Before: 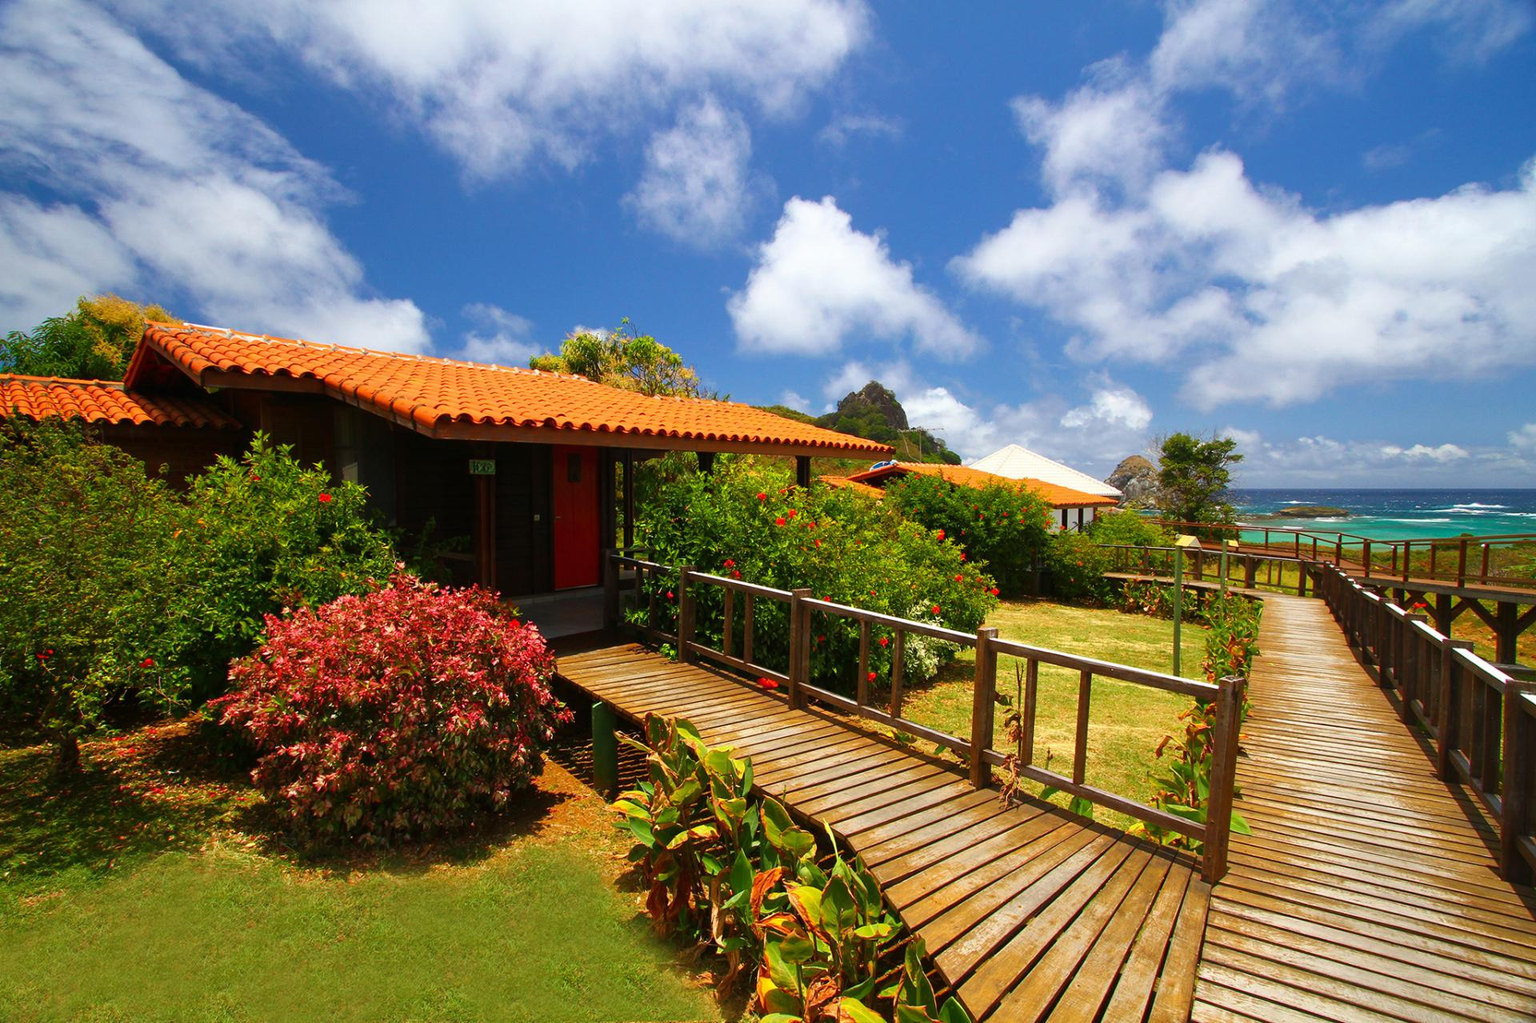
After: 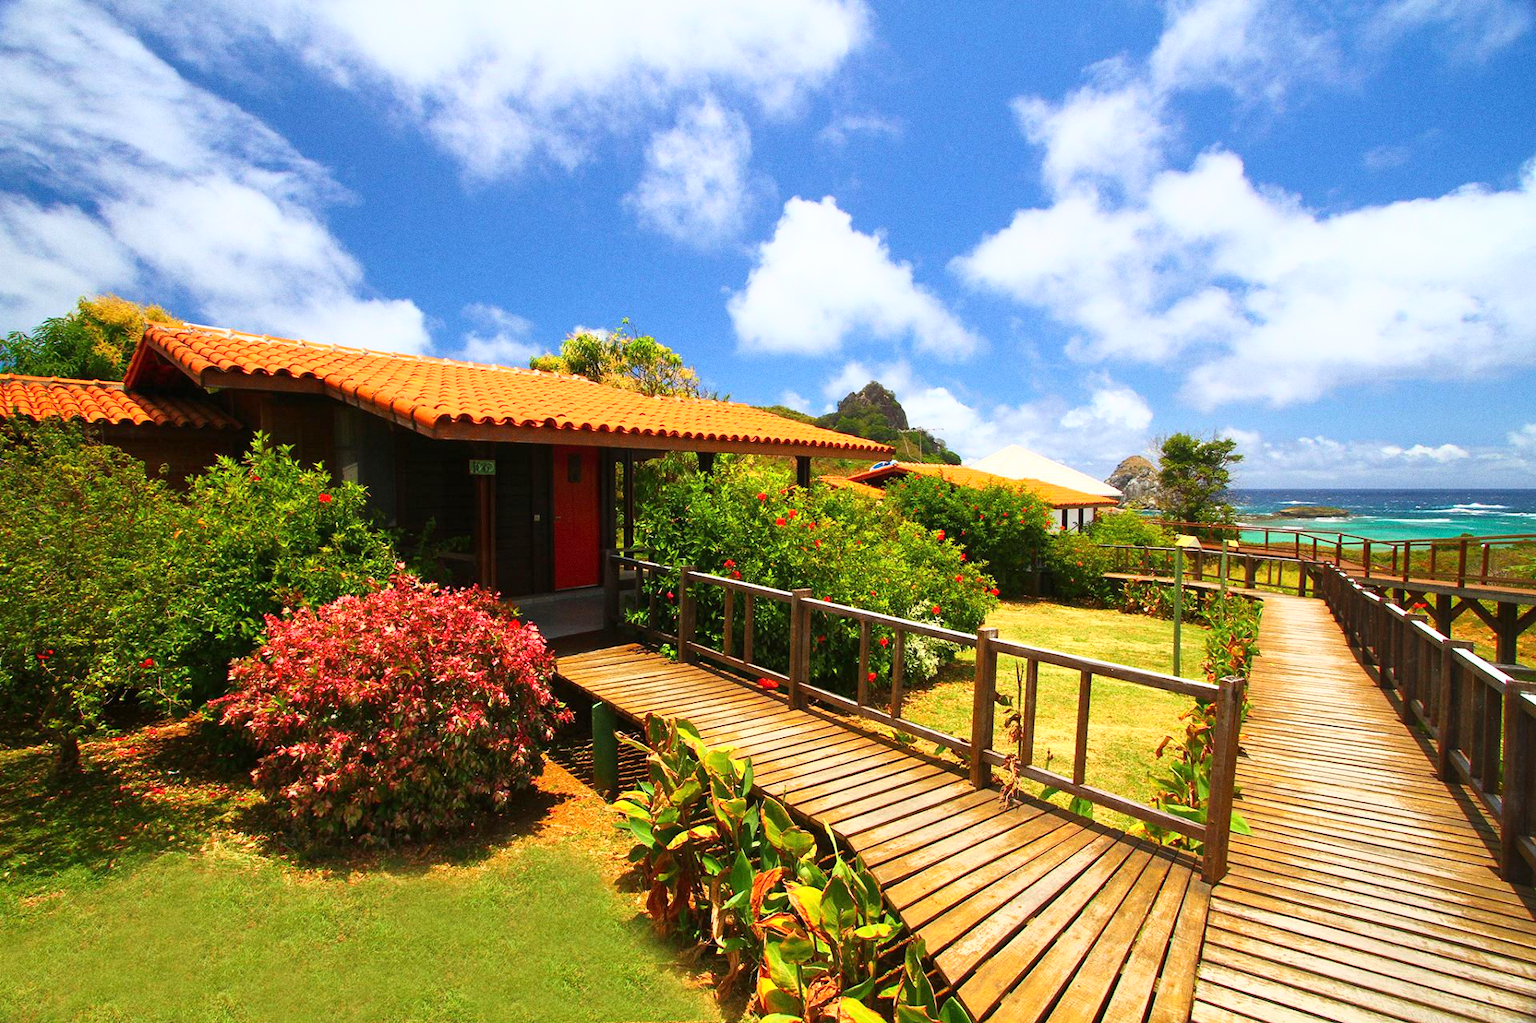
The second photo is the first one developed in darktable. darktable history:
grain: coarseness 0.09 ISO
base curve: curves: ch0 [(0, 0) (0.557, 0.834) (1, 1)]
